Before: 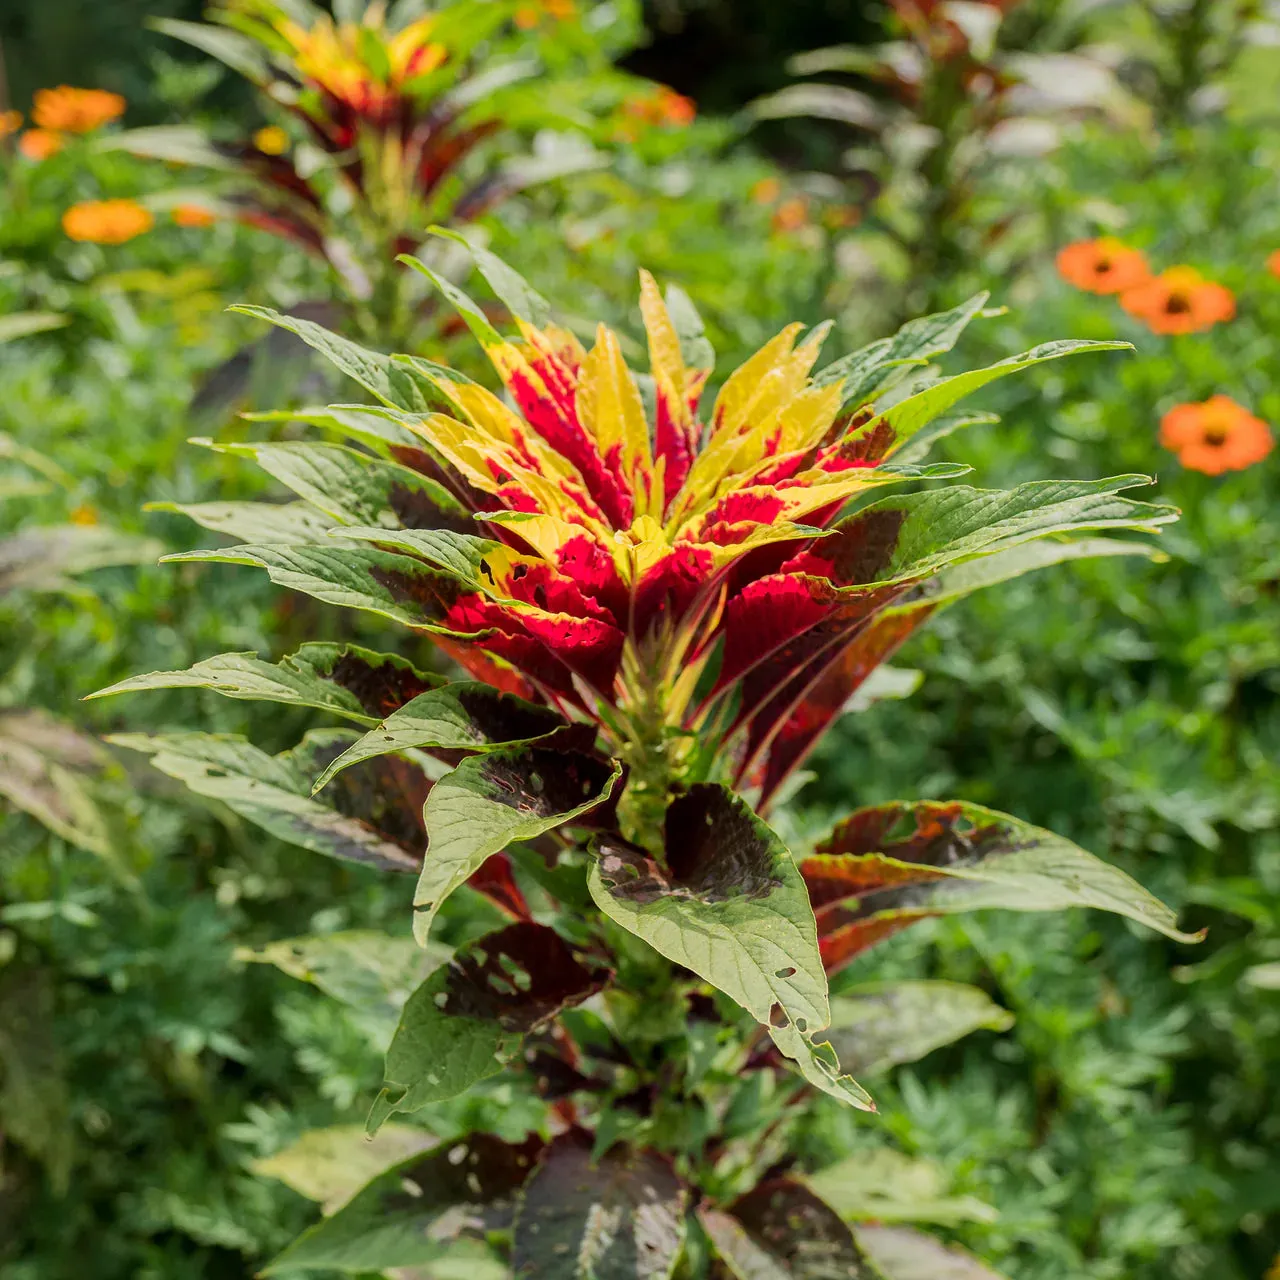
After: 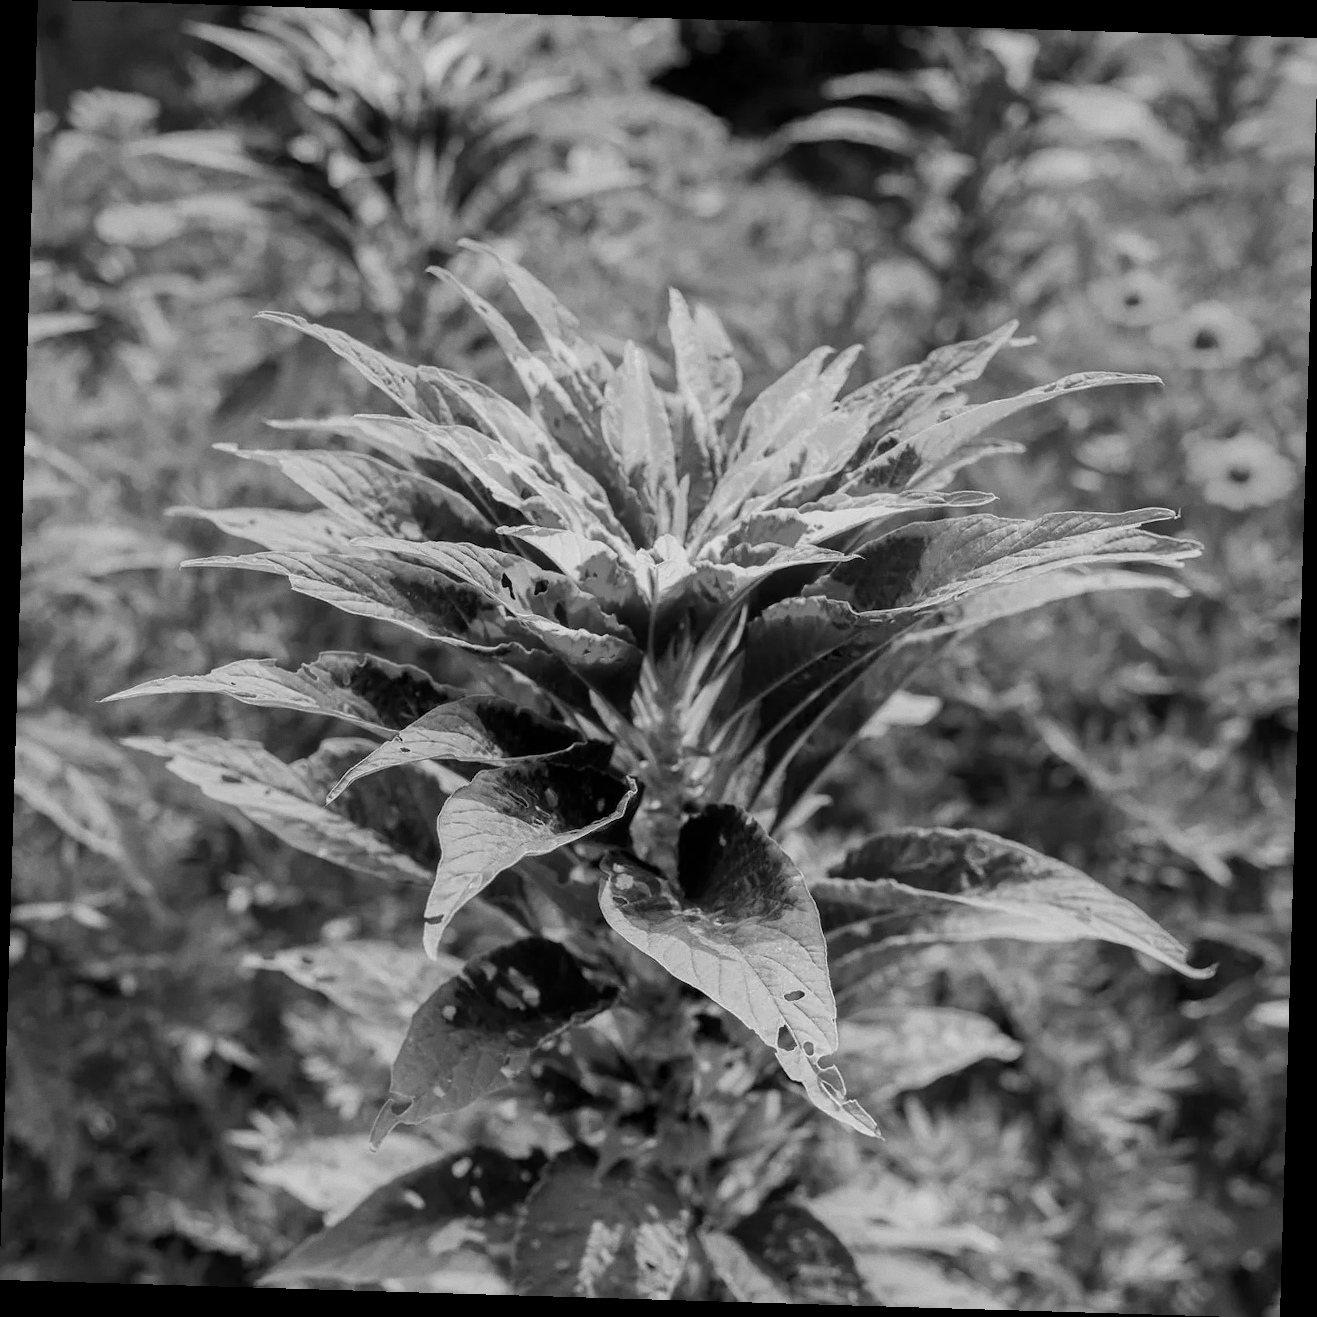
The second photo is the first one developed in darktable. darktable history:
contrast brightness saturation: saturation -1
exposure: compensate highlight preservation false
grain: coarseness 0.09 ISO, strength 10%
rotate and perspective: rotation 1.72°, automatic cropping off
color balance rgb: perceptual saturation grading › global saturation 20%, perceptual saturation grading › highlights -25%, perceptual saturation grading › shadows 50%
graduated density: density 0.38 EV, hardness 21%, rotation -6.11°, saturation 32%
